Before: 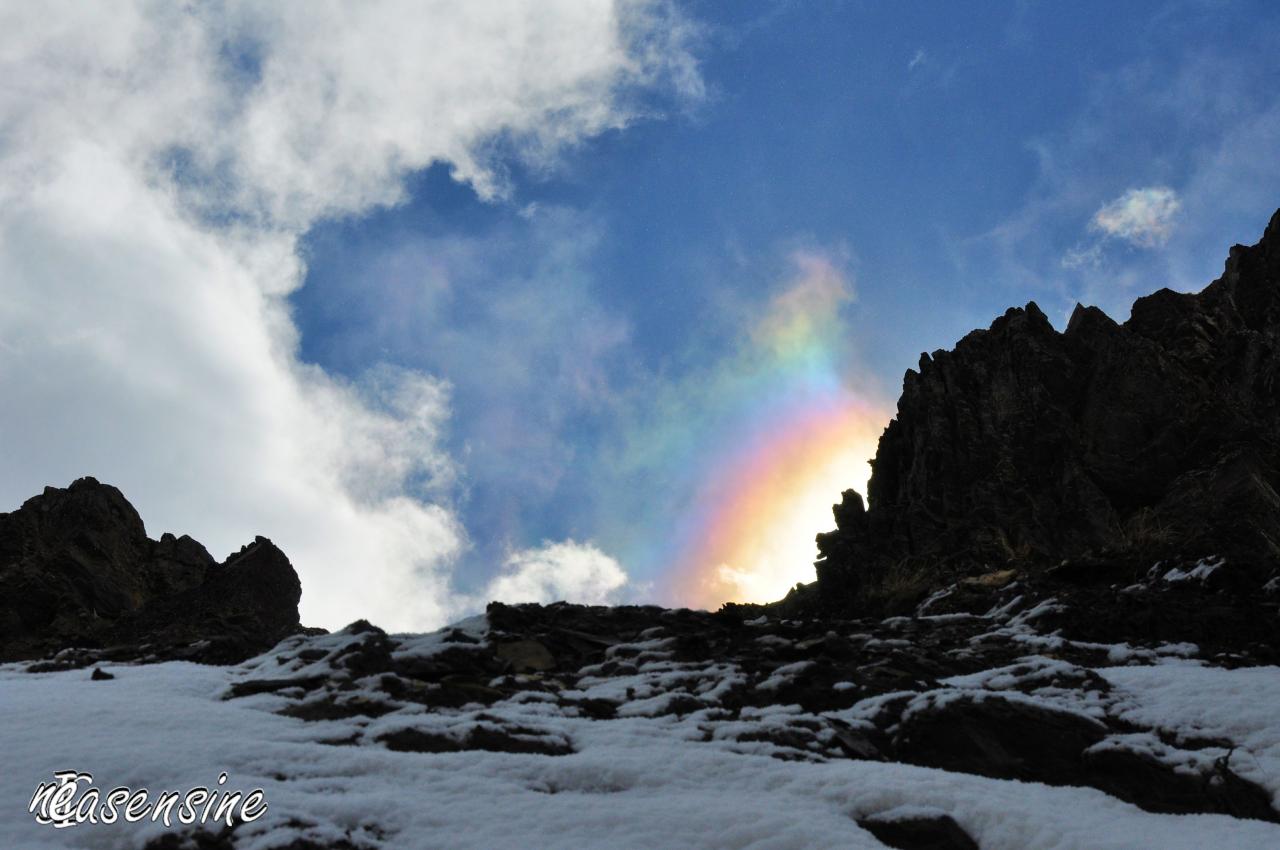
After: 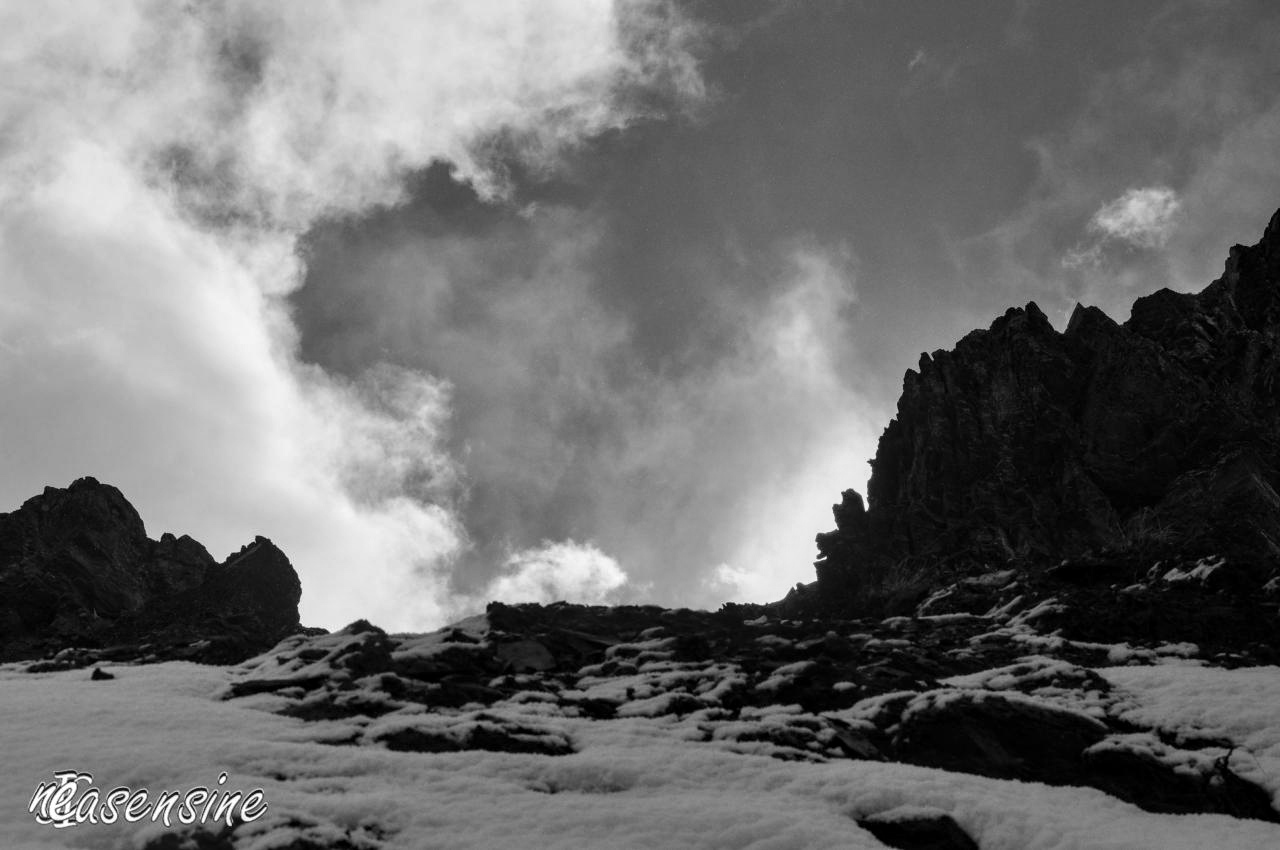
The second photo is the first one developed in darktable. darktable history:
local contrast: on, module defaults
color zones: curves: ch0 [(0.224, 0.526) (0.75, 0.5)]; ch1 [(0.055, 0.526) (0.224, 0.761) (0.377, 0.526) (0.75, 0.5)]
monochrome: a 0, b 0, size 0.5, highlights 0.57
bloom: size 13.65%, threshold 98.39%, strength 4.82%
